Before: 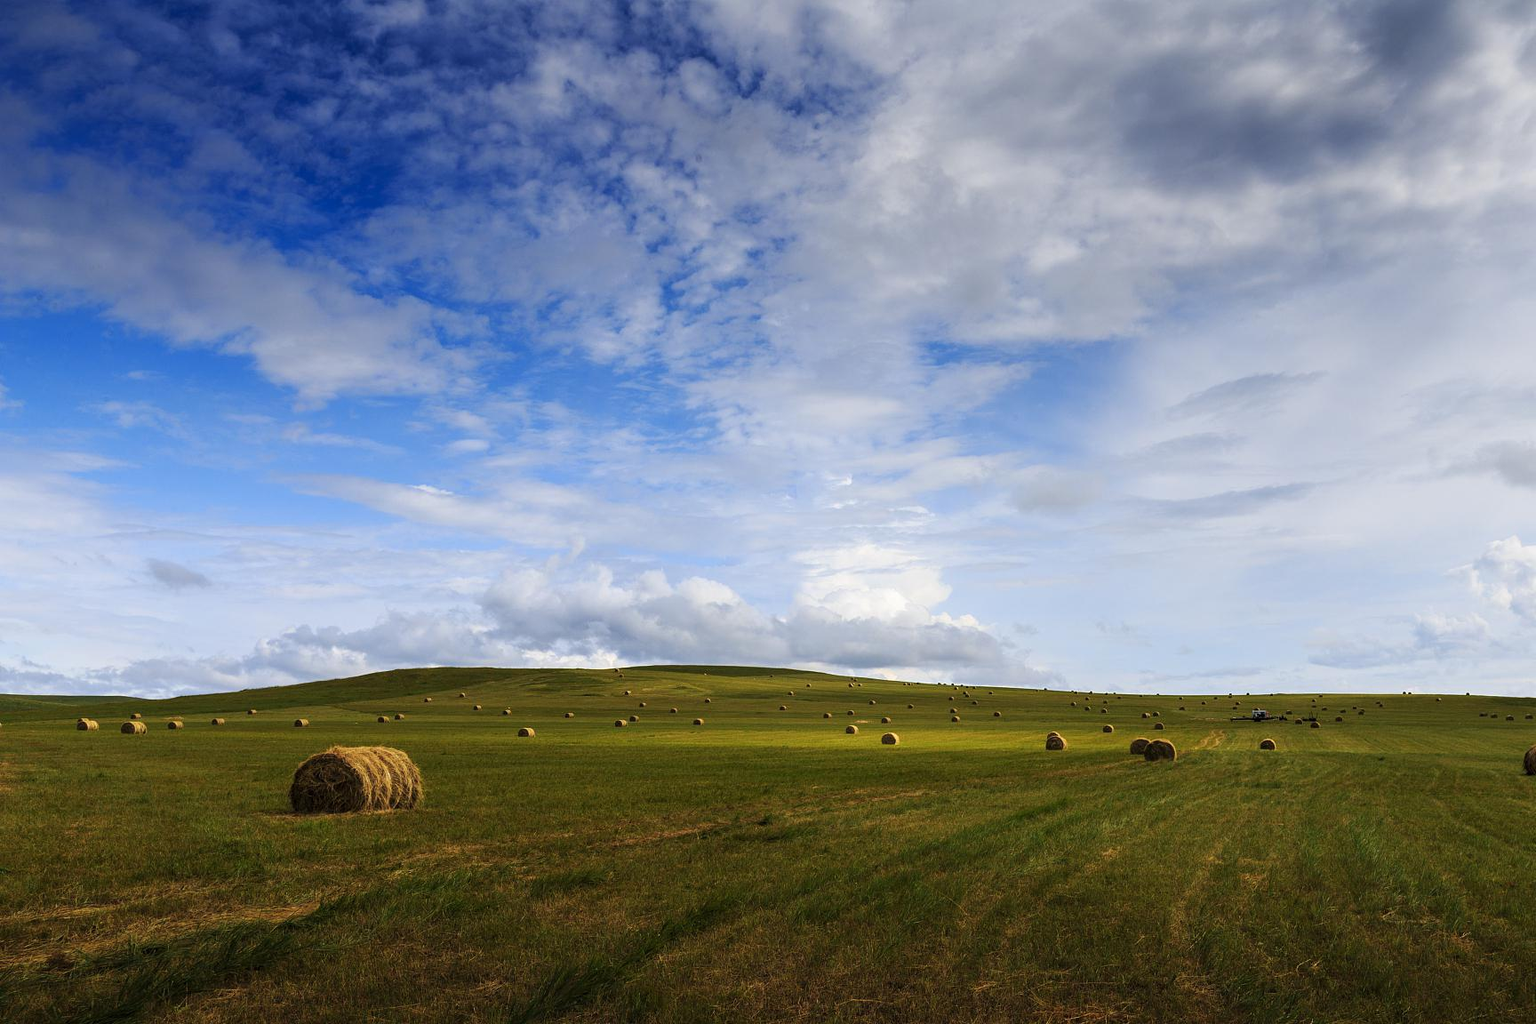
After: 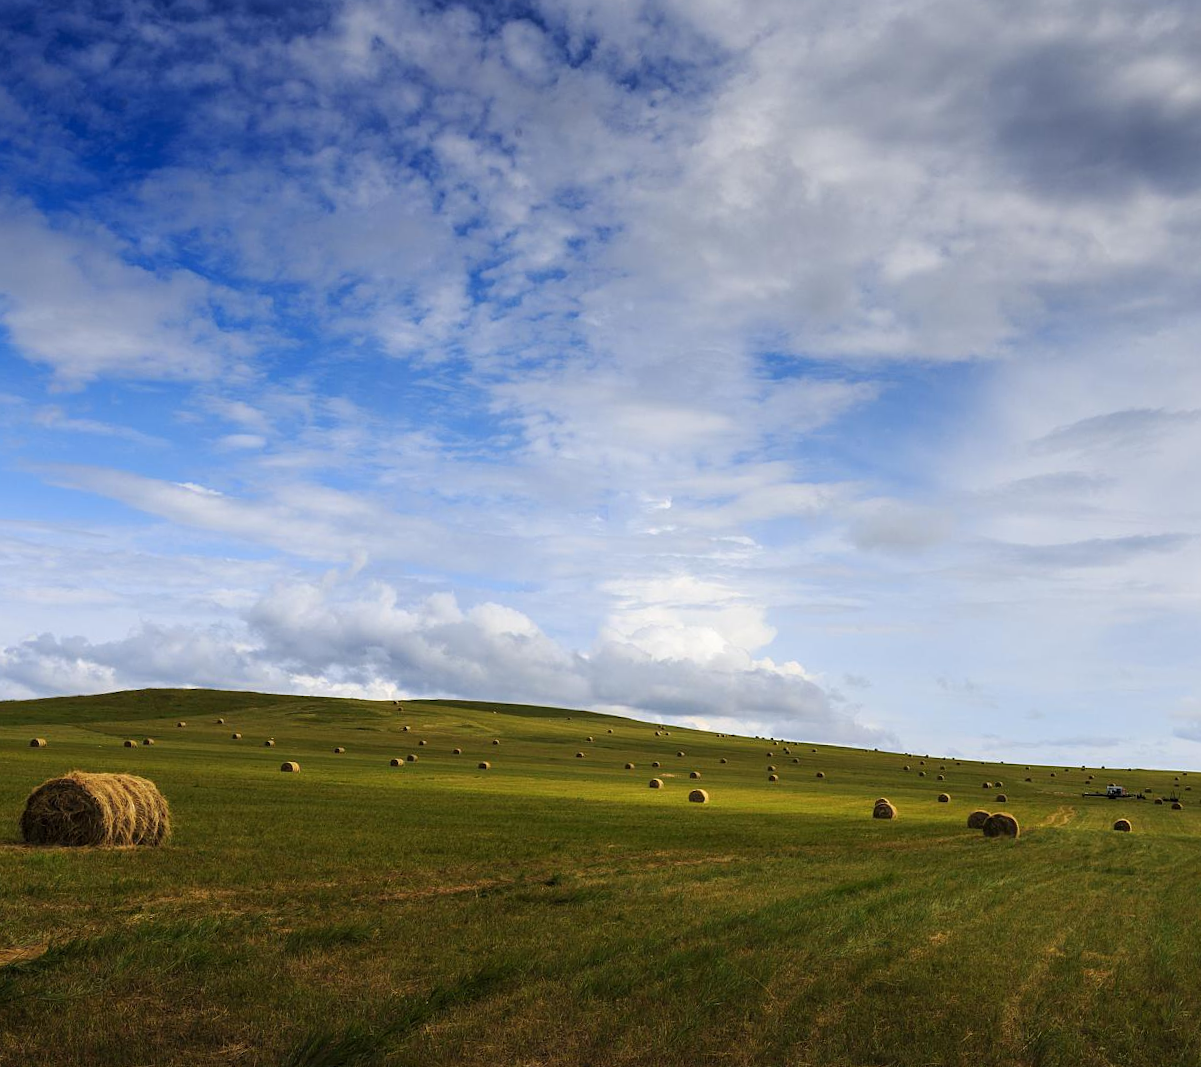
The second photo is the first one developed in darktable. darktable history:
crop and rotate: angle -3.07°, left 14.1%, top 0.027%, right 10.903%, bottom 0.038%
